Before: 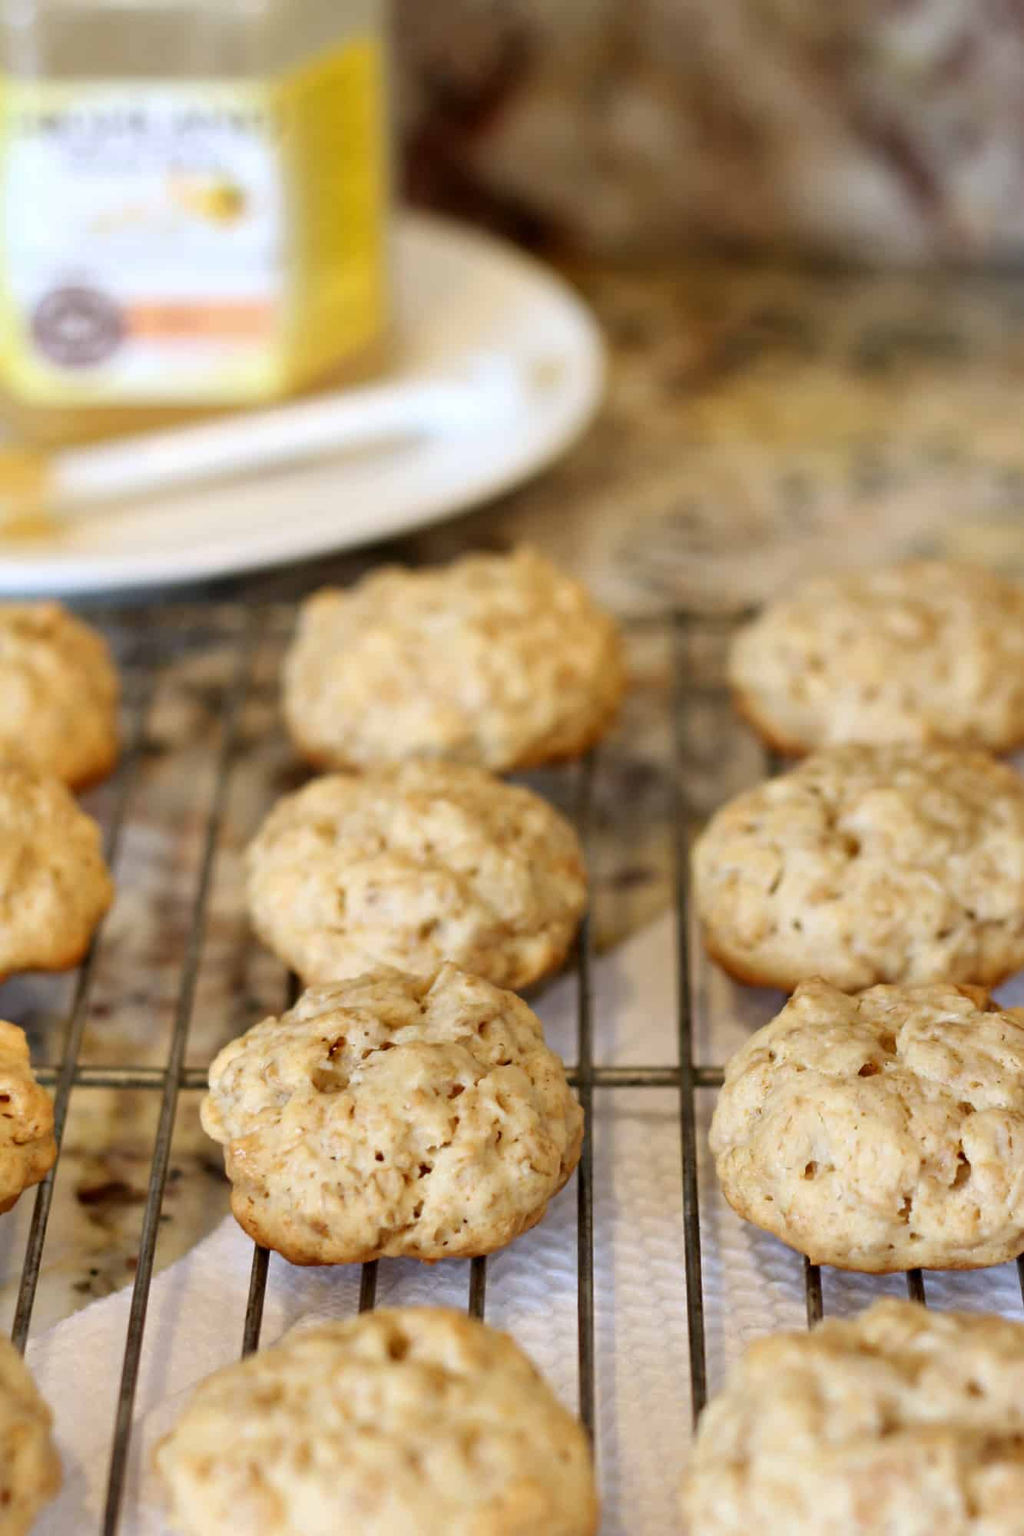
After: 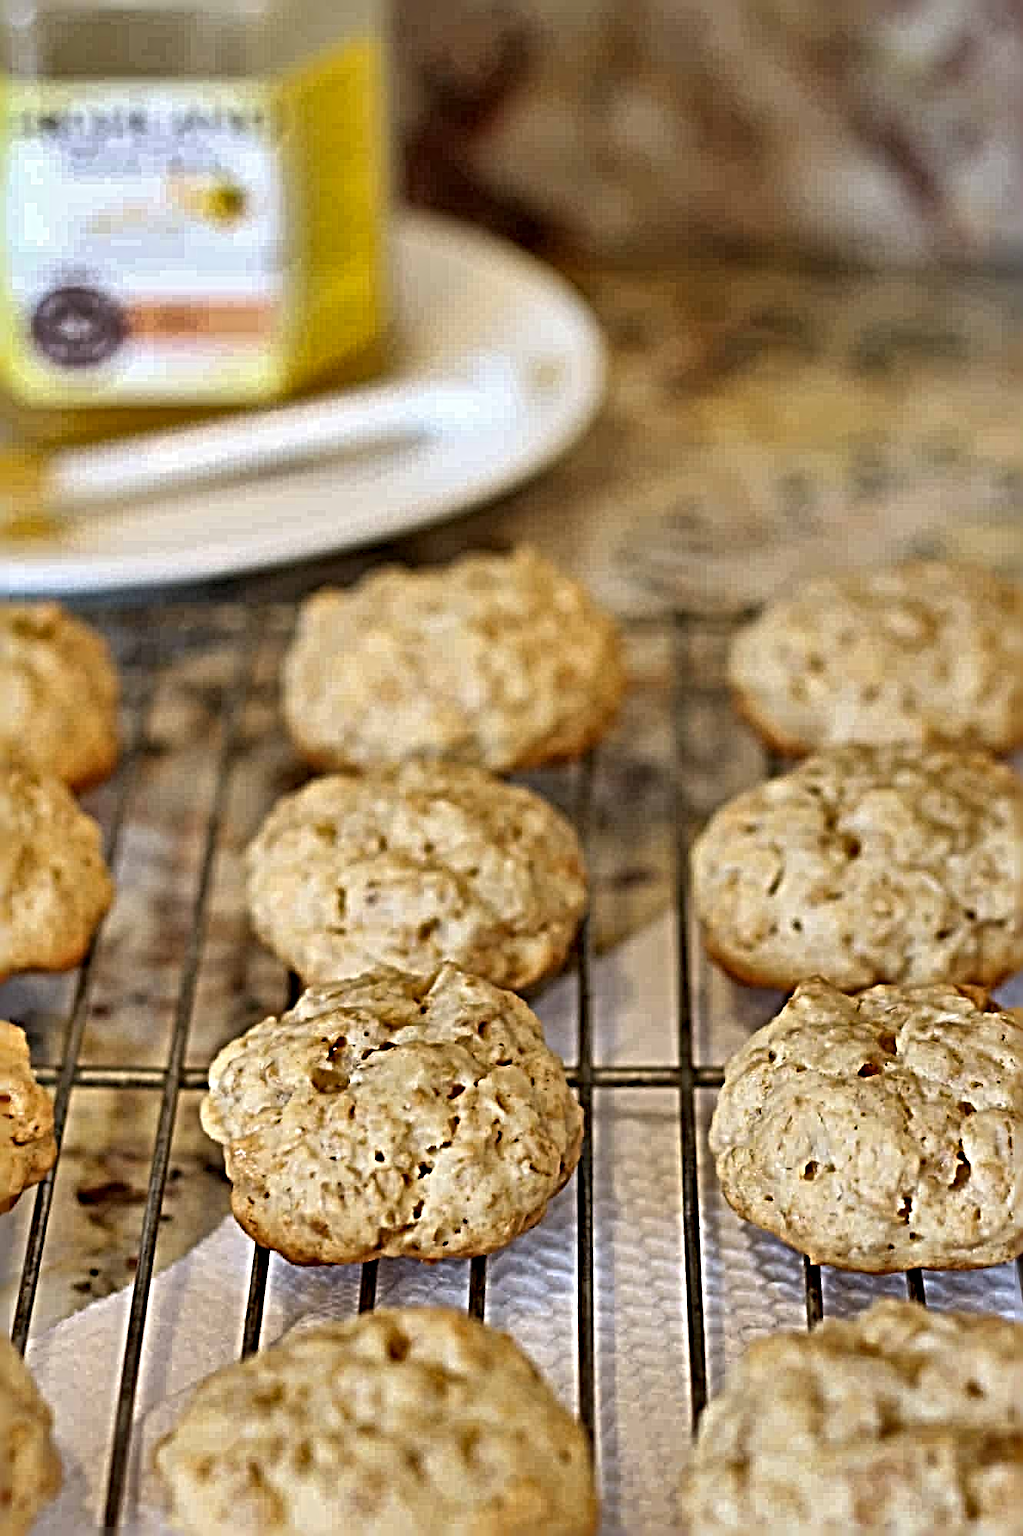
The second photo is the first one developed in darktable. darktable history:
shadows and highlights: shadows 30.63, highlights -63.22, shadows color adjustment 98%, highlights color adjustment 58.61%, soften with gaussian
sharpen: radius 6.3, amount 1.8, threshold 0
